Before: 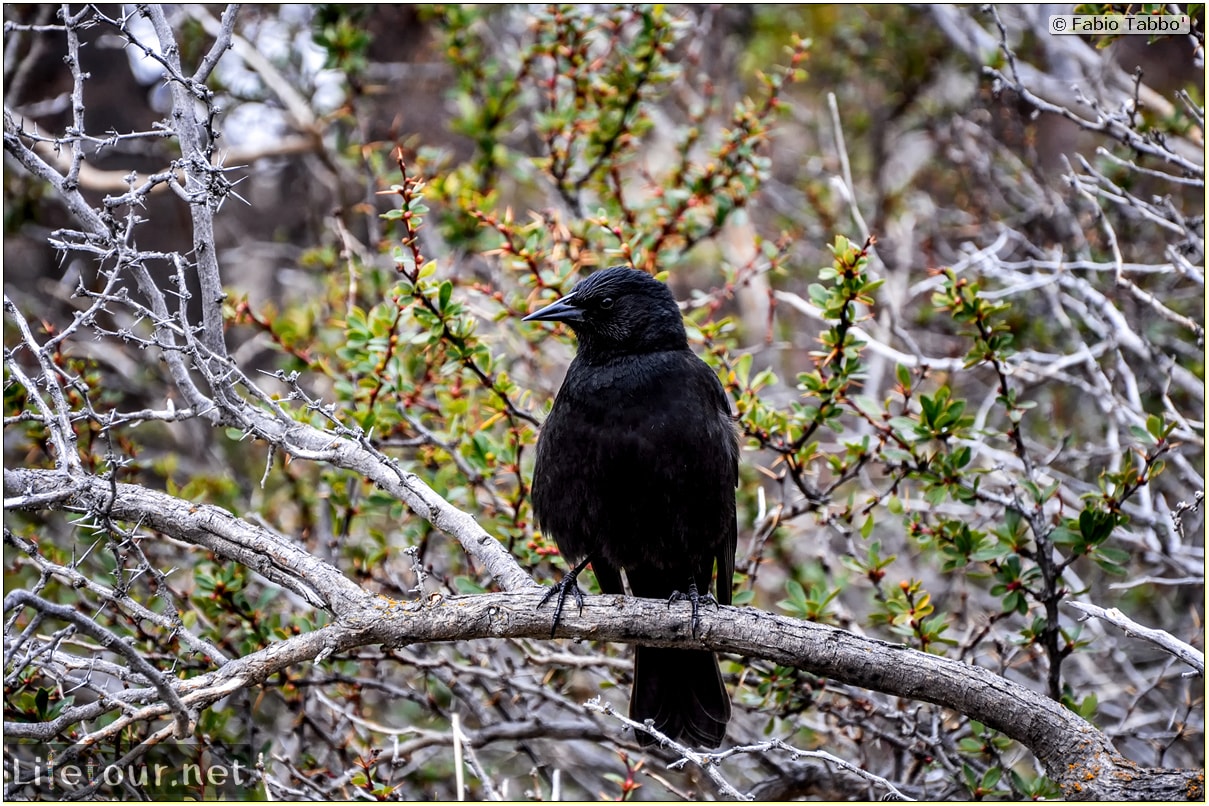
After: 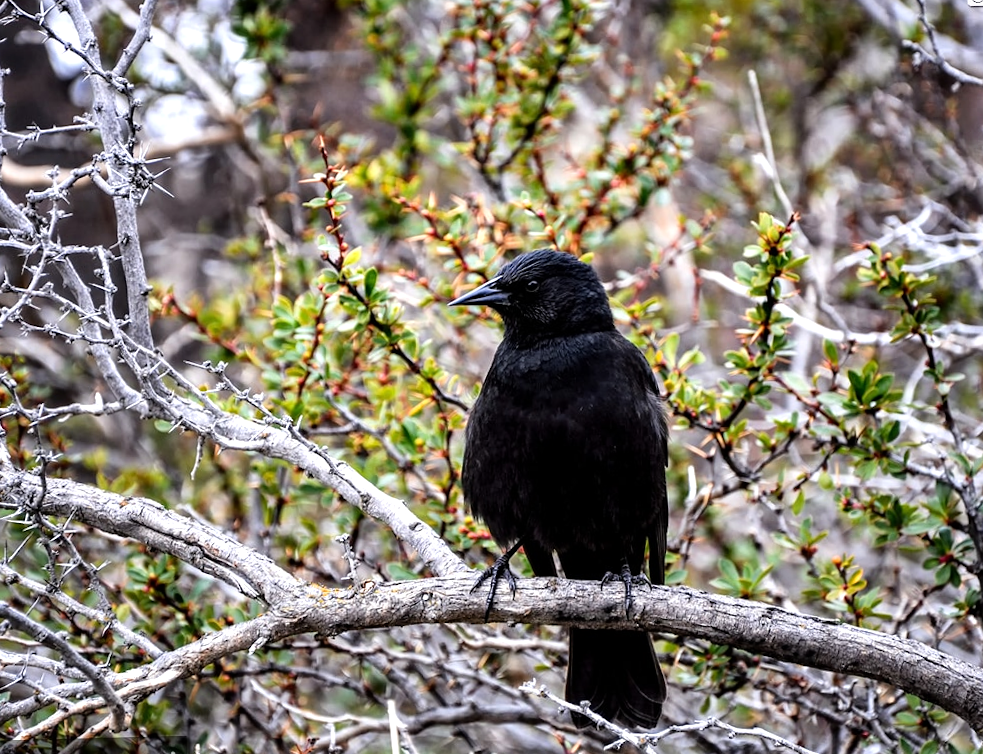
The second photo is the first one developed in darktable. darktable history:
tone equalizer: -8 EV -0.416 EV, -7 EV -0.409 EV, -6 EV -0.325 EV, -5 EV -0.233 EV, -3 EV 0.232 EV, -2 EV 0.354 EV, -1 EV 0.372 EV, +0 EV 0.396 EV
crop and rotate: angle 1.43°, left 4.361%, top 0.439%, right 11.243%, bottom 2.486%
